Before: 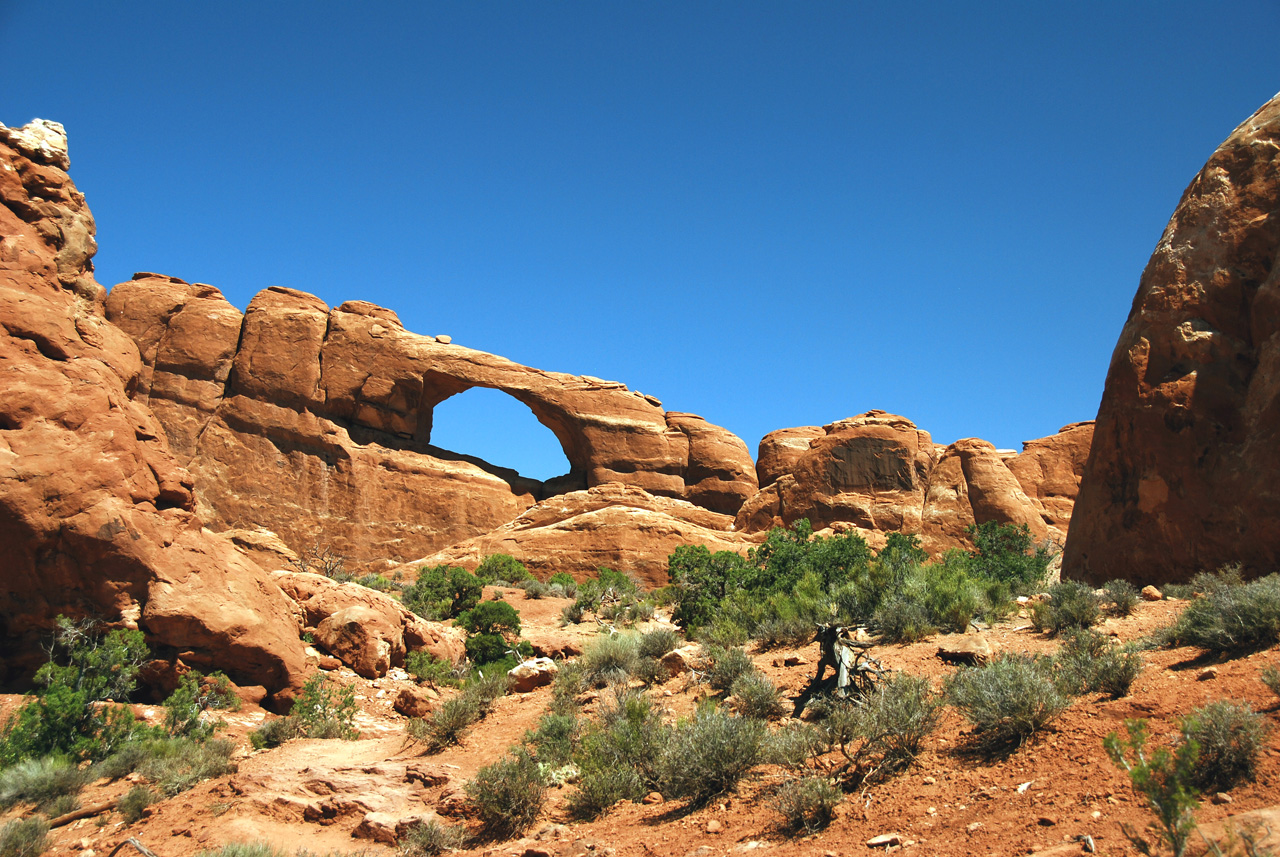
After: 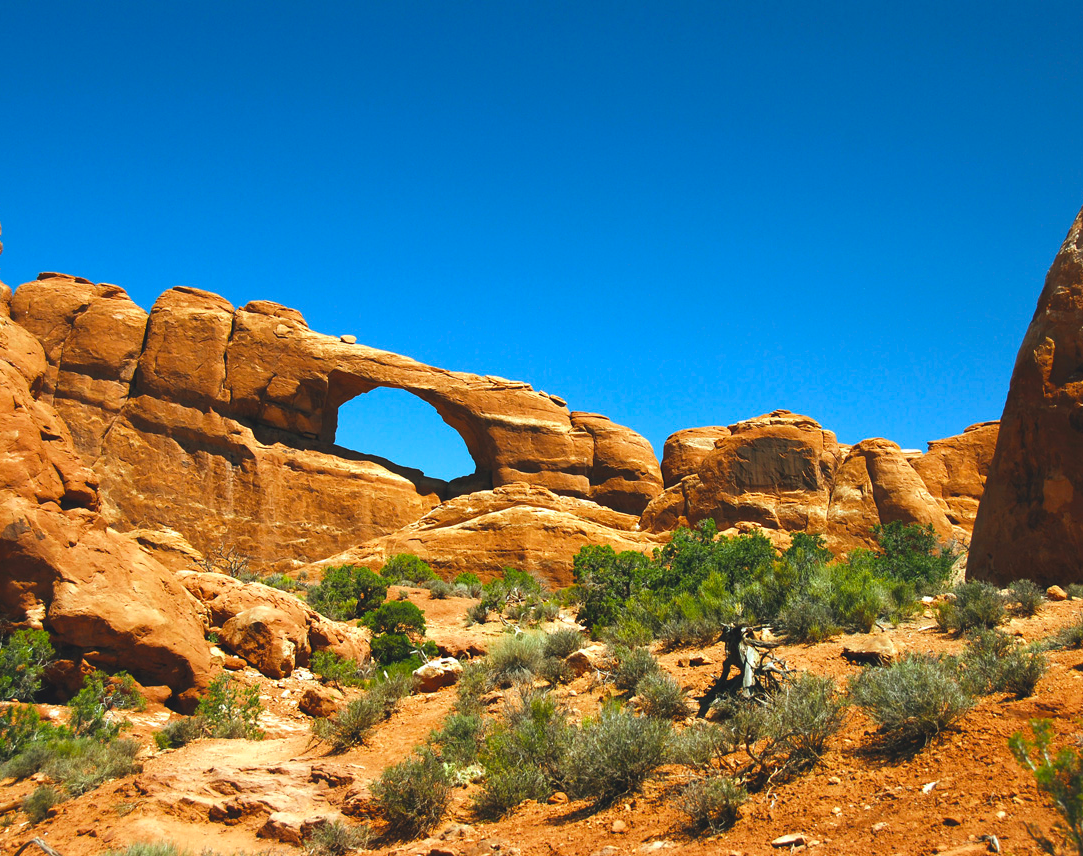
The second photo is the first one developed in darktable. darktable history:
color balance rgb: global offset › luminance 0.473%, perceptual saturation grading › global saturation 30.596%
crop: left 7.492%, right 7.845%
